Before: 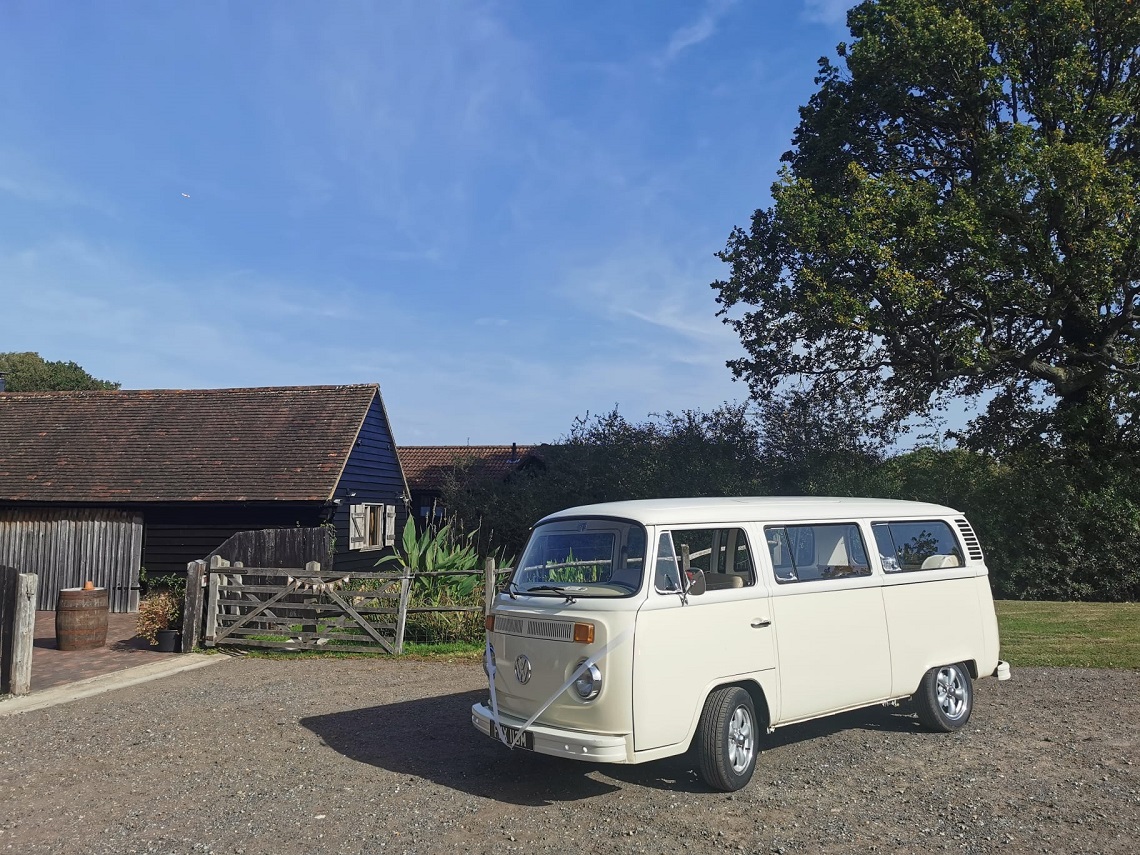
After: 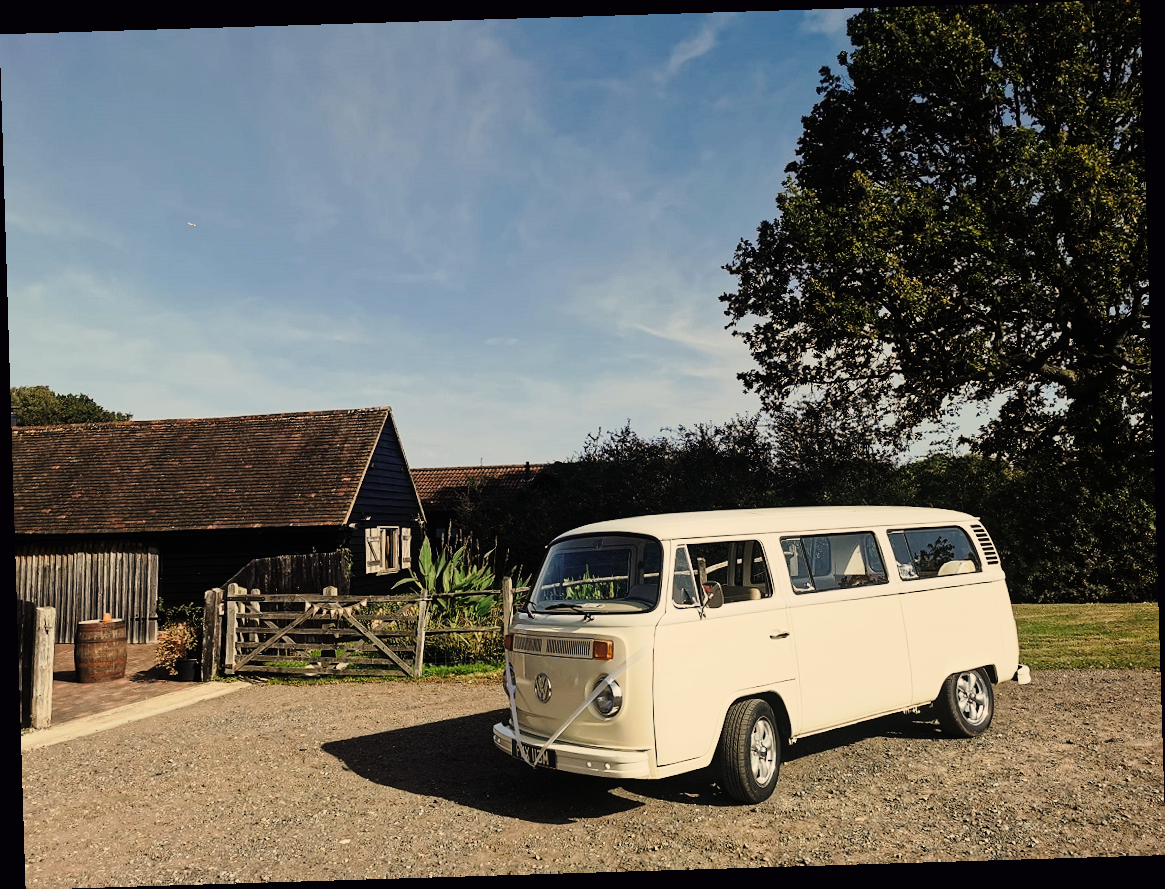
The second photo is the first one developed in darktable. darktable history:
filmic rgb: hardness 4.17, contrast 1.364, color science v6 (2022)
rotate and perspective: rotation -1.75°, automatic cropping off
graduated density: on, module defaults
tone curve: curves: ch0 [(0, 0) (0.003, 0.008) (0.011, 0.017) (0.025, 0.027) (0.044, 0.043) (0.069, 0.059) (0.1, 0.086) (0.136, 0.112) (0.177, 0.152) (0.224, 0.203) (0.277, 0.277) (0.335, 0.346) (0.399, 0.439) (0.468, 0.527) (0.543, 0.613) (0.623, 0.693) (0.709, 0.787) (0.801, 0.863) (0.898, 0.927) (1, 1)], preserve colors none
white balance: red 1.123, blue 0.83
